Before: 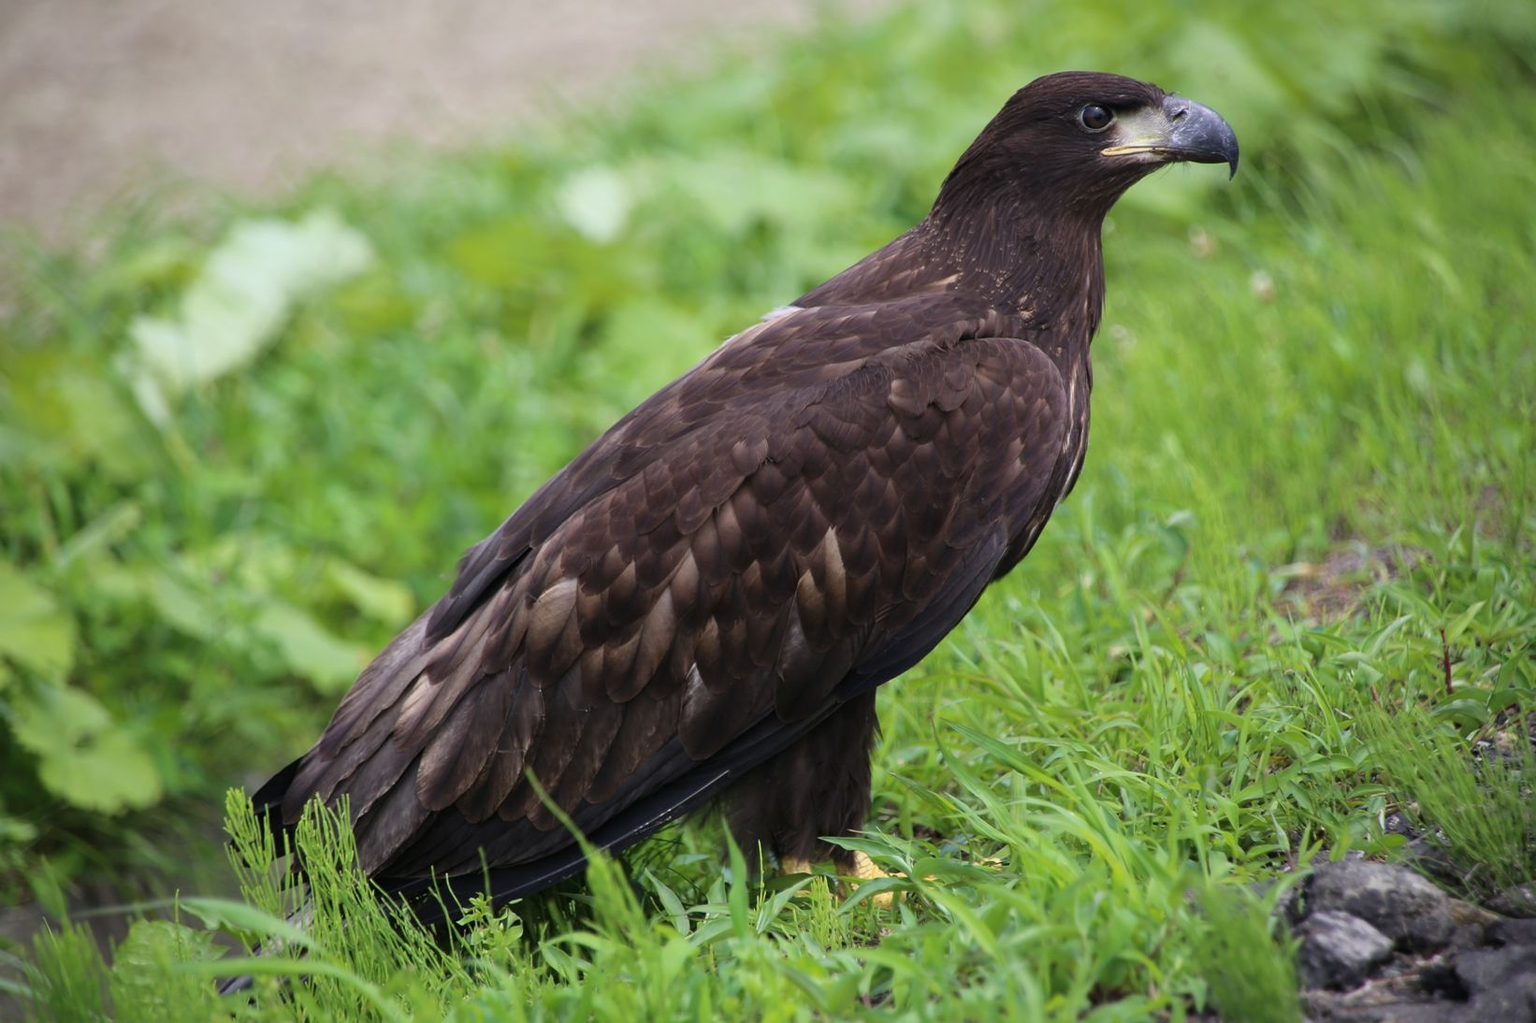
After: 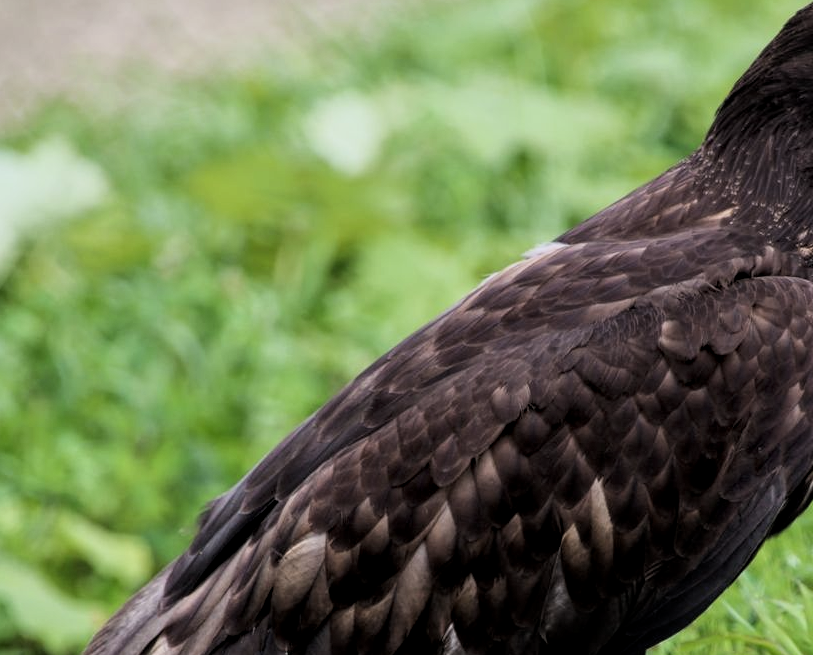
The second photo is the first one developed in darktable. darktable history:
local contrast: highlights 96%, shadows 88%, detail 160%, midtone range 0.2
filmic rgb: black relative exposure -16 EV, white relative exposure 5.3 EV, hardness 5.94, contrast 1.246, color science v4 (2020)
crop: left 17.775%, top 7.8%, right 32.711%, bottom 32.315%
